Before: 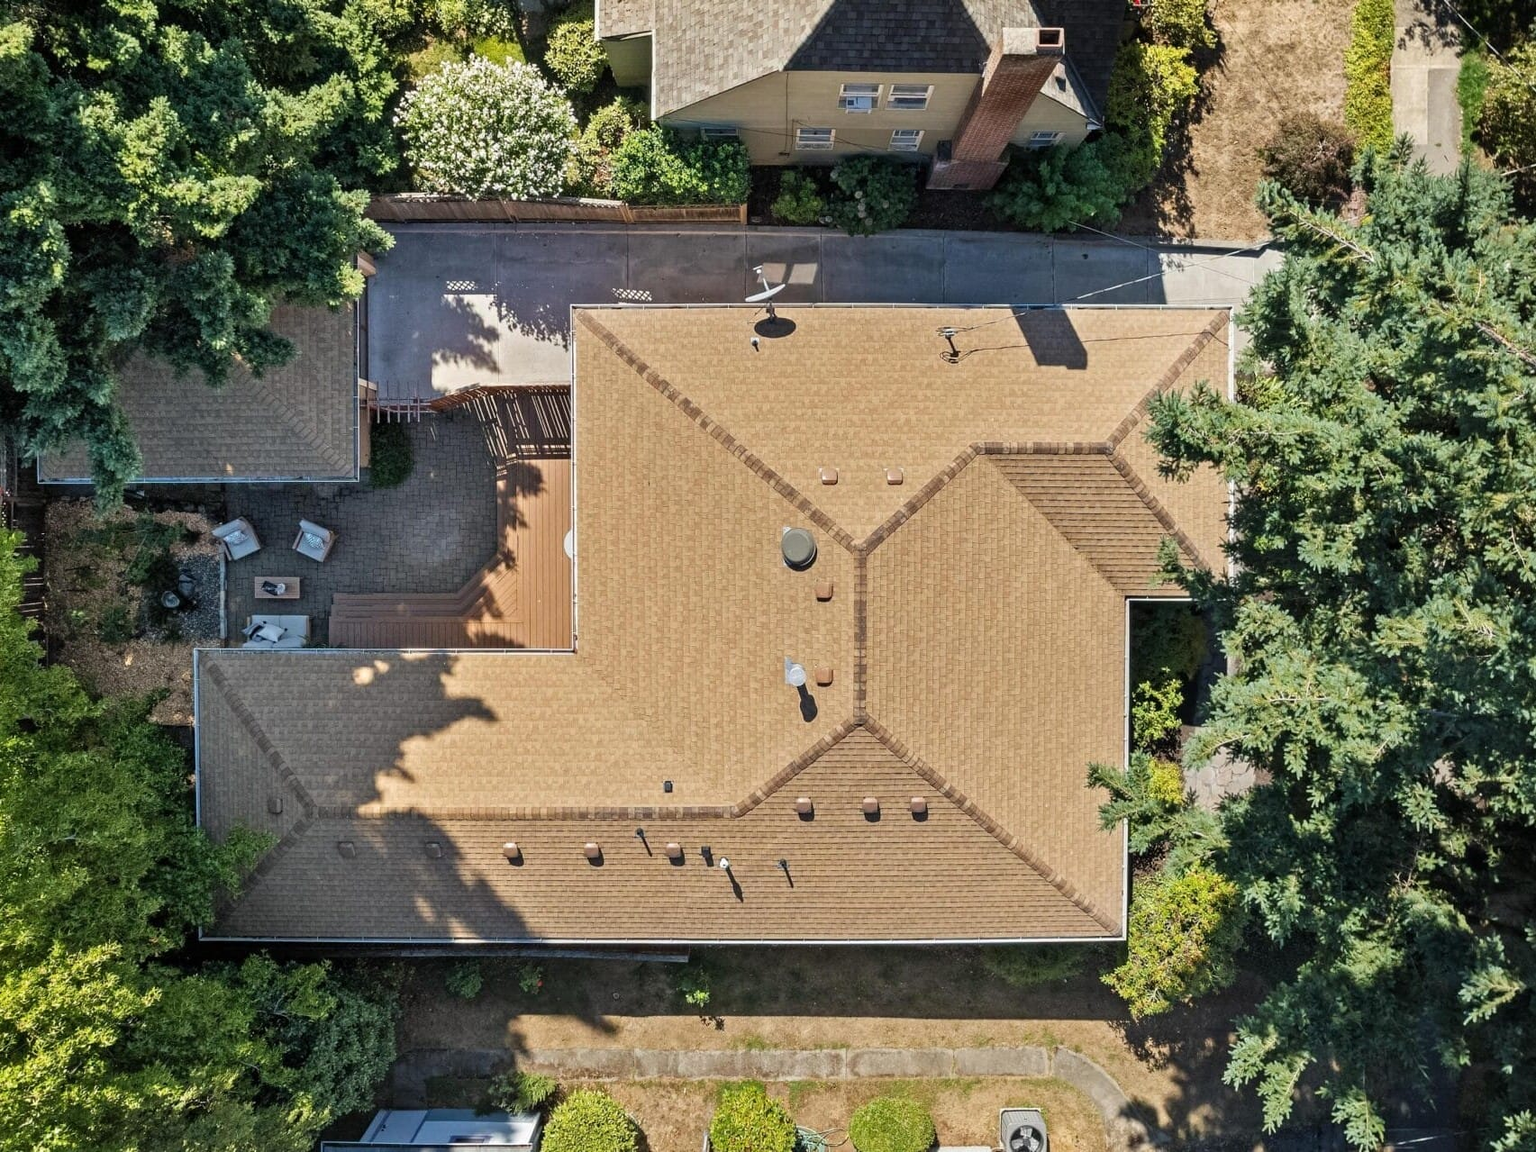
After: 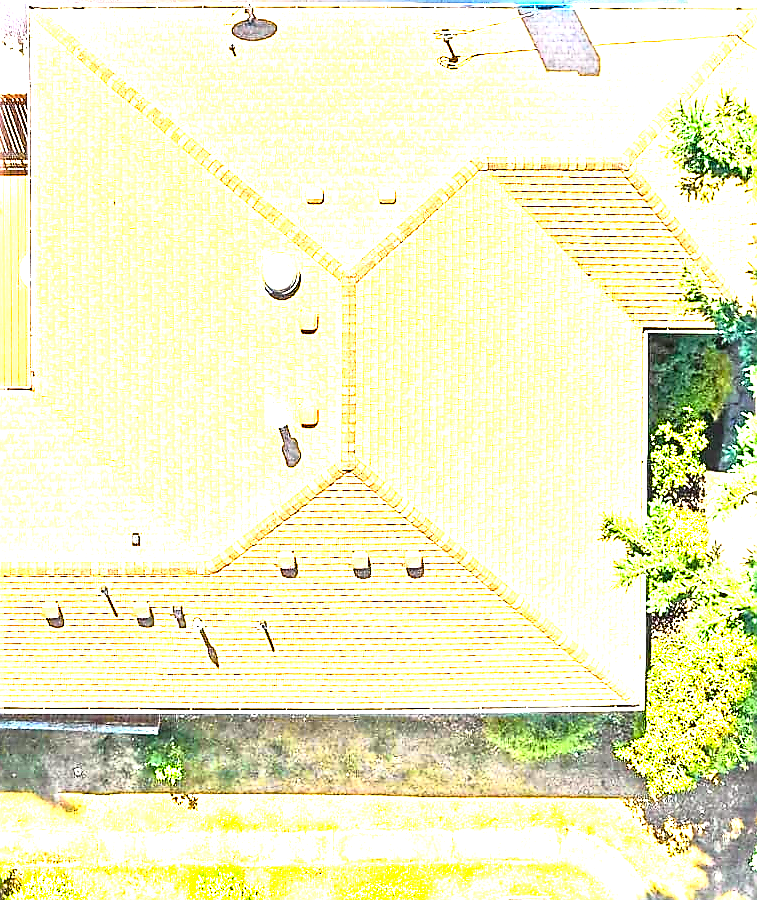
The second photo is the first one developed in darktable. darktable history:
color balance rgb: perceptual saturation grading › global saturation 20%, perceptual saturation grading › highlights -50.058%, perceptual saturation grading › shadows 30.693%, perceptual brilliance grading › global brilliance 34.351%, perceptual brilliance grading › highlights 50.74%, perceptual brilliance grading › mid-tones 59.658%, perceptual brilliance grading › shadows 34.858%
exposure: black level correction -0.002, exposure 1.347 EV, compensate highlight preservation false
crop: left 35.548%, top 26.188%, right 20.034%, bottom 3.388%
sharpen: radius 1.409, amount 1.238, threshold 0.758
tone curve: curves: ch0 [(0, 0.021) (0.049, 0.044) (0.157, 0.131) (0.359, 0.419) (0.469, 0.544) (0.634, 0.722) (0.839, 0.909) (0.998, 0.978)]; ch1 [(0, 0) (0.437, 0.408) (0.472, 0.47) (0.502, 0.503) (0.527, 0.53) (0.564, 0.573) (0.614, 0.654) (0.669, 0.748) (0.859, 0.899) (1, 1)]; ch2 [(0, 0) (0.33, 0.301) (0.421, 0.443) (0.487, 0.504) (0.502, 0.509) (0.535, 0.537) (0.565, 0.595) (0.608, 0.667) (1, 1)], color space Lab, independent channels, preserve colors none
